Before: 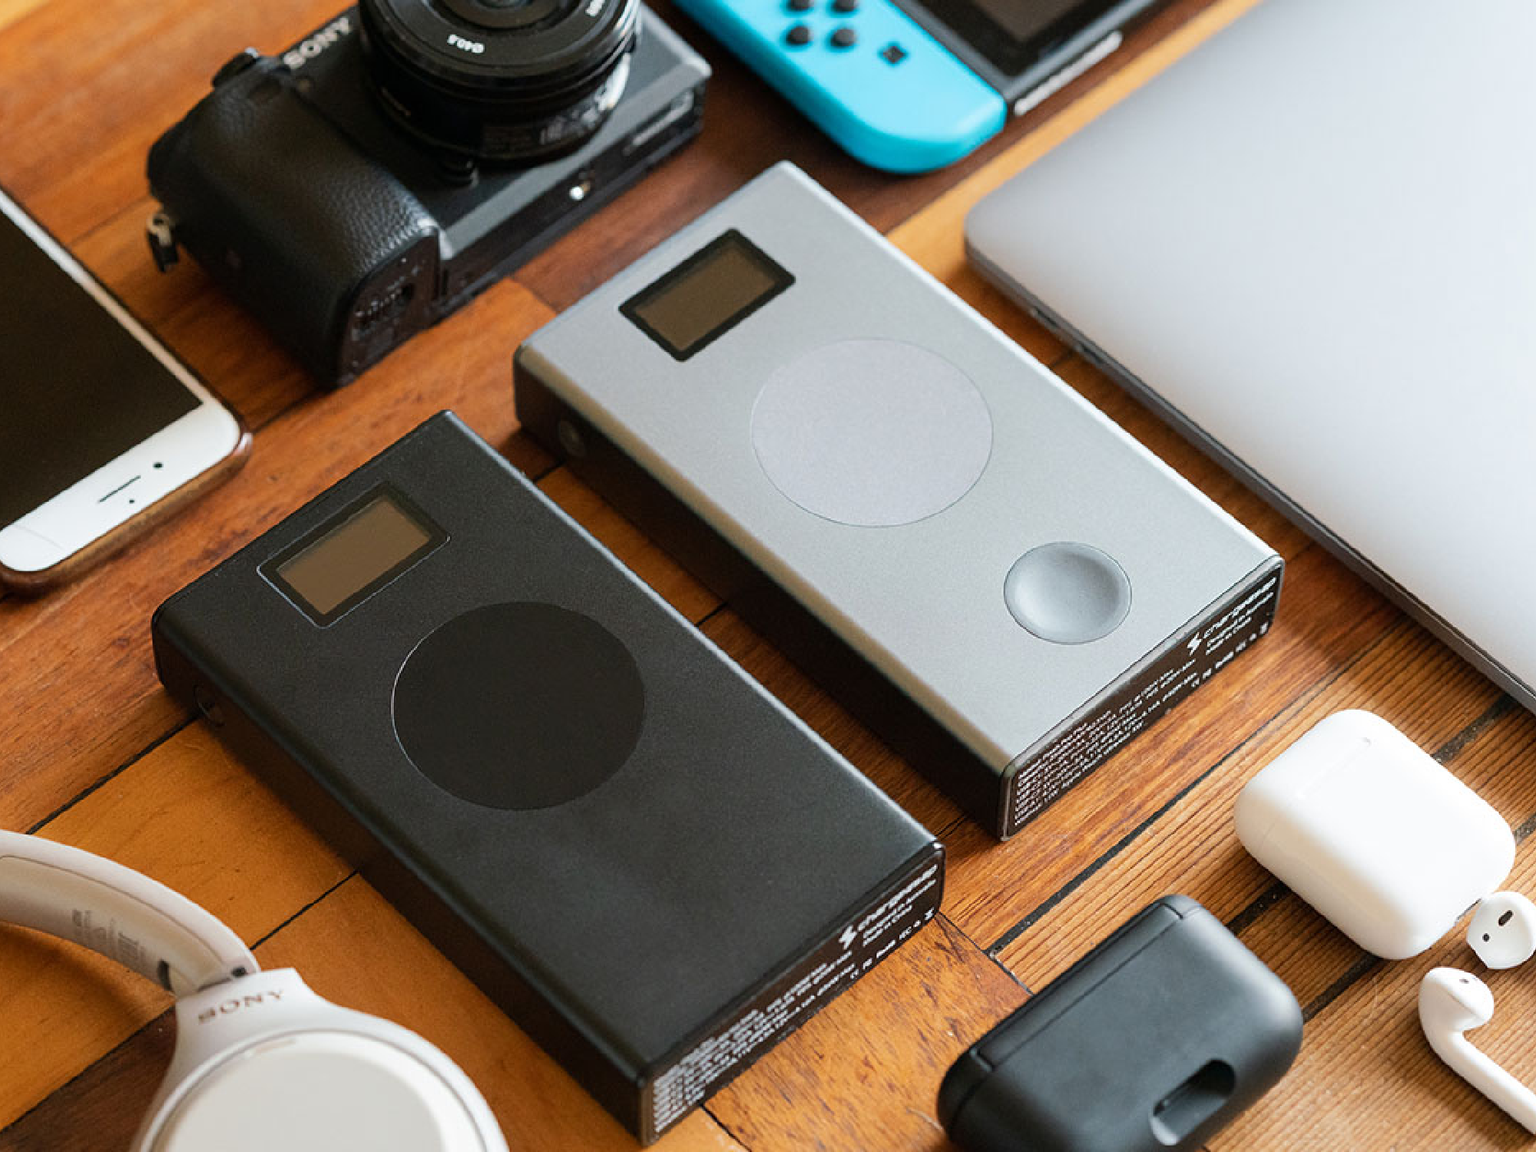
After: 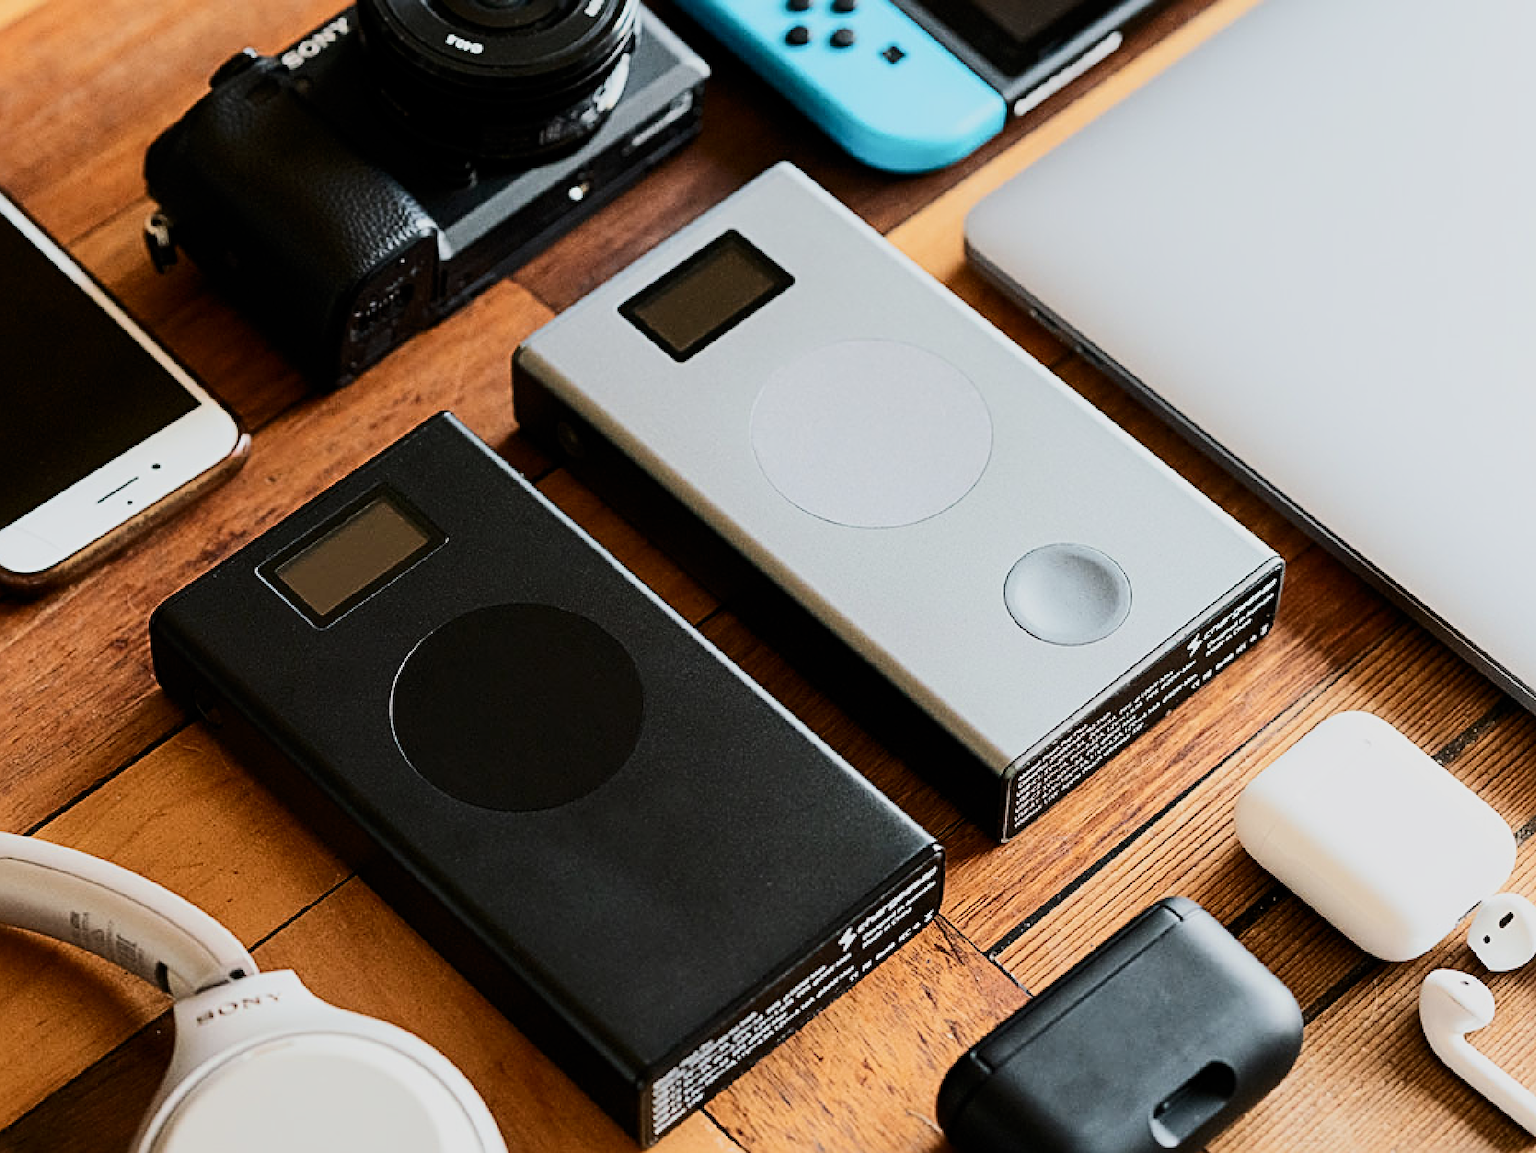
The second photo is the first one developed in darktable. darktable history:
sharpen: radius 3.985
filmic rgb: black relative exposure -7.19 EV, white relative exposure 5.34 EV, hardness 3.02, preserve chrominance RGB euclidean norm, color science v5 (2021), contrast in shadows safe, contrast in highlights safe
crop: left 0.157%
contrast brightness saturation: contrast 0.298
